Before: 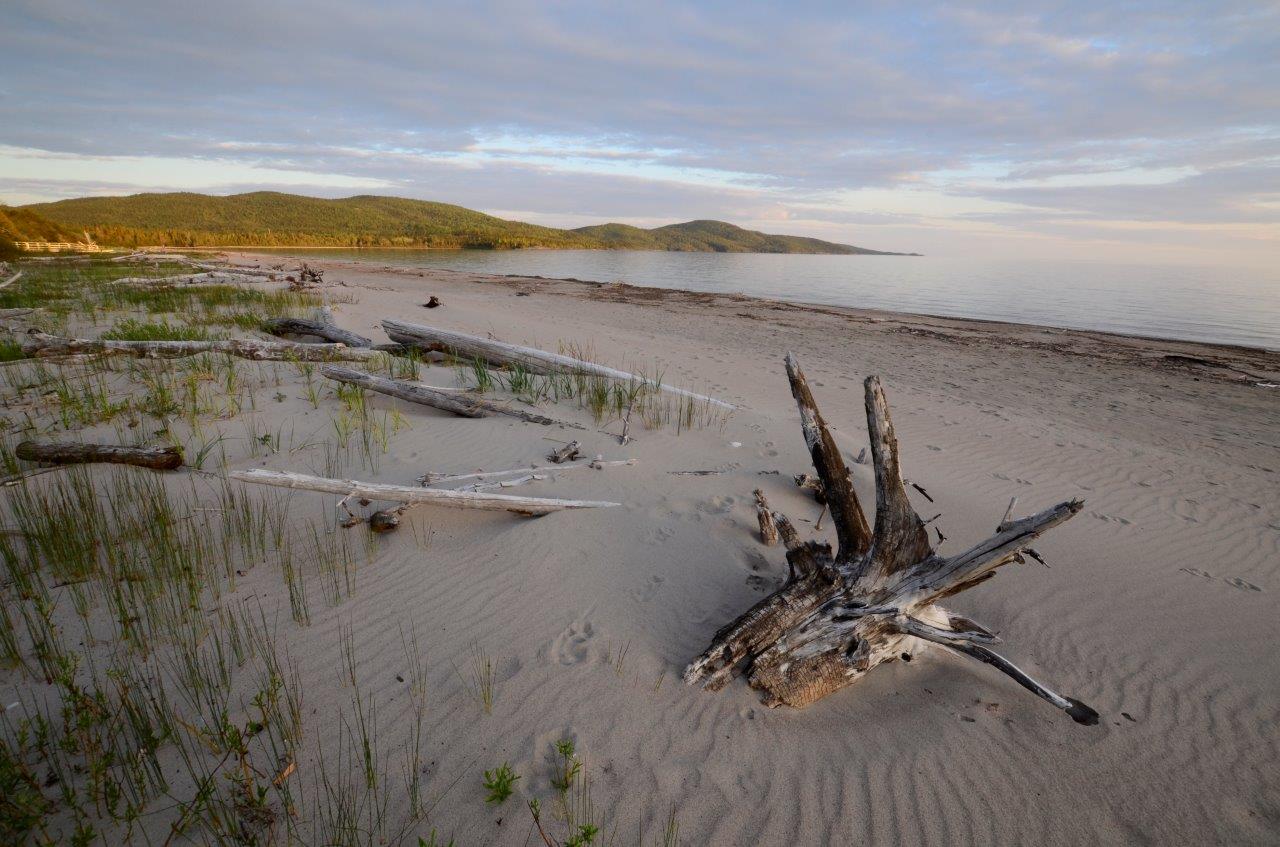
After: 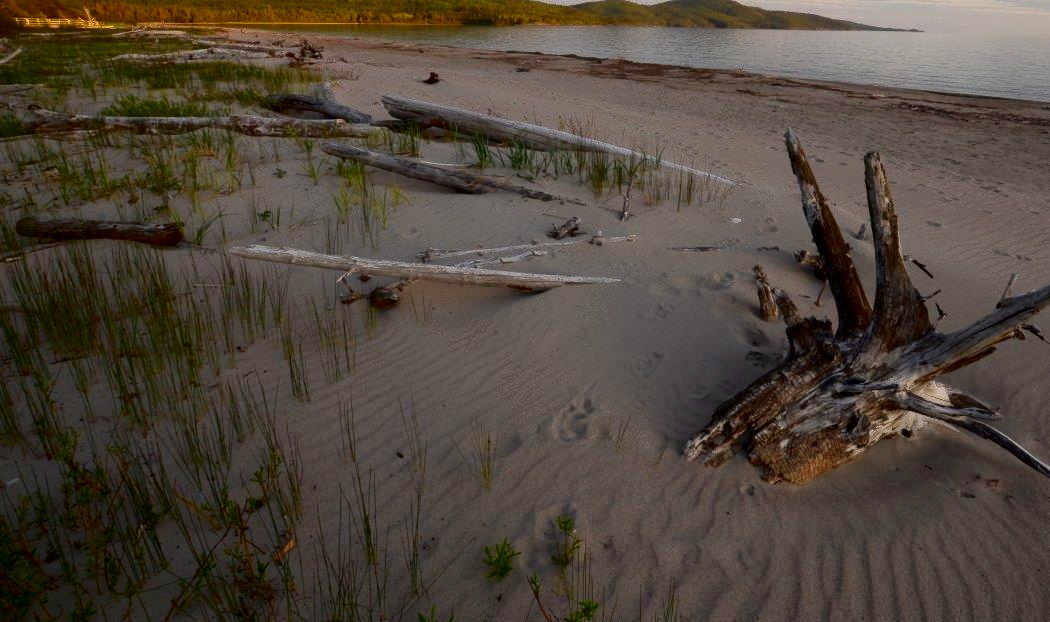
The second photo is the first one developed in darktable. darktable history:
contrast brightness saturation: brightness -0.25, saturation 0.2
white balance: red 1.009, blue 0.985
bloom: size 5%, threshold 95%, strength 15%
crop: top 26.531%, right 17.959%
